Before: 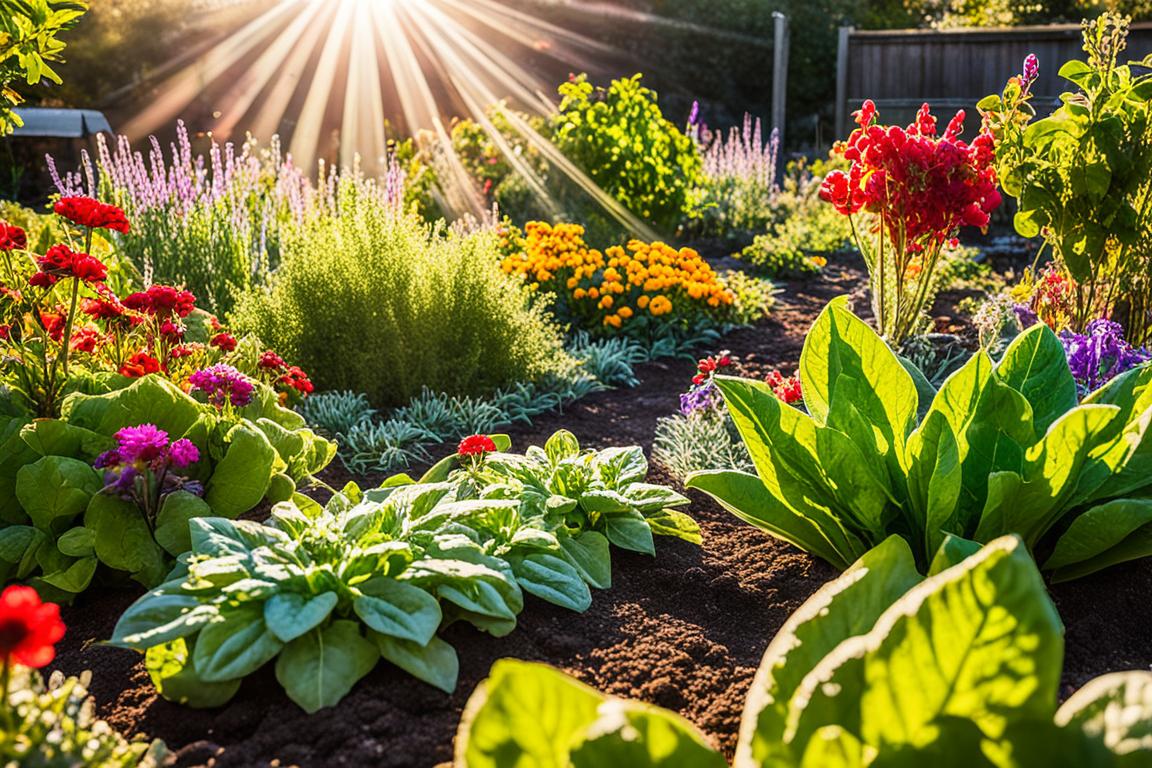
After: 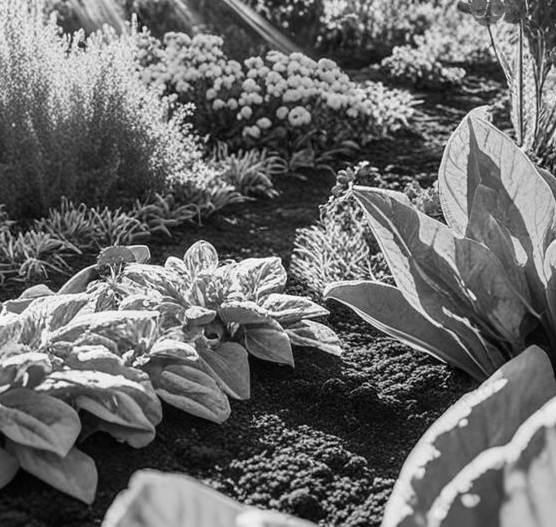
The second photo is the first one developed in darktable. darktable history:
crop: left 31.379%, top 24.658%, right 20.326%, bottom 6.628%
monochrome: size 1
